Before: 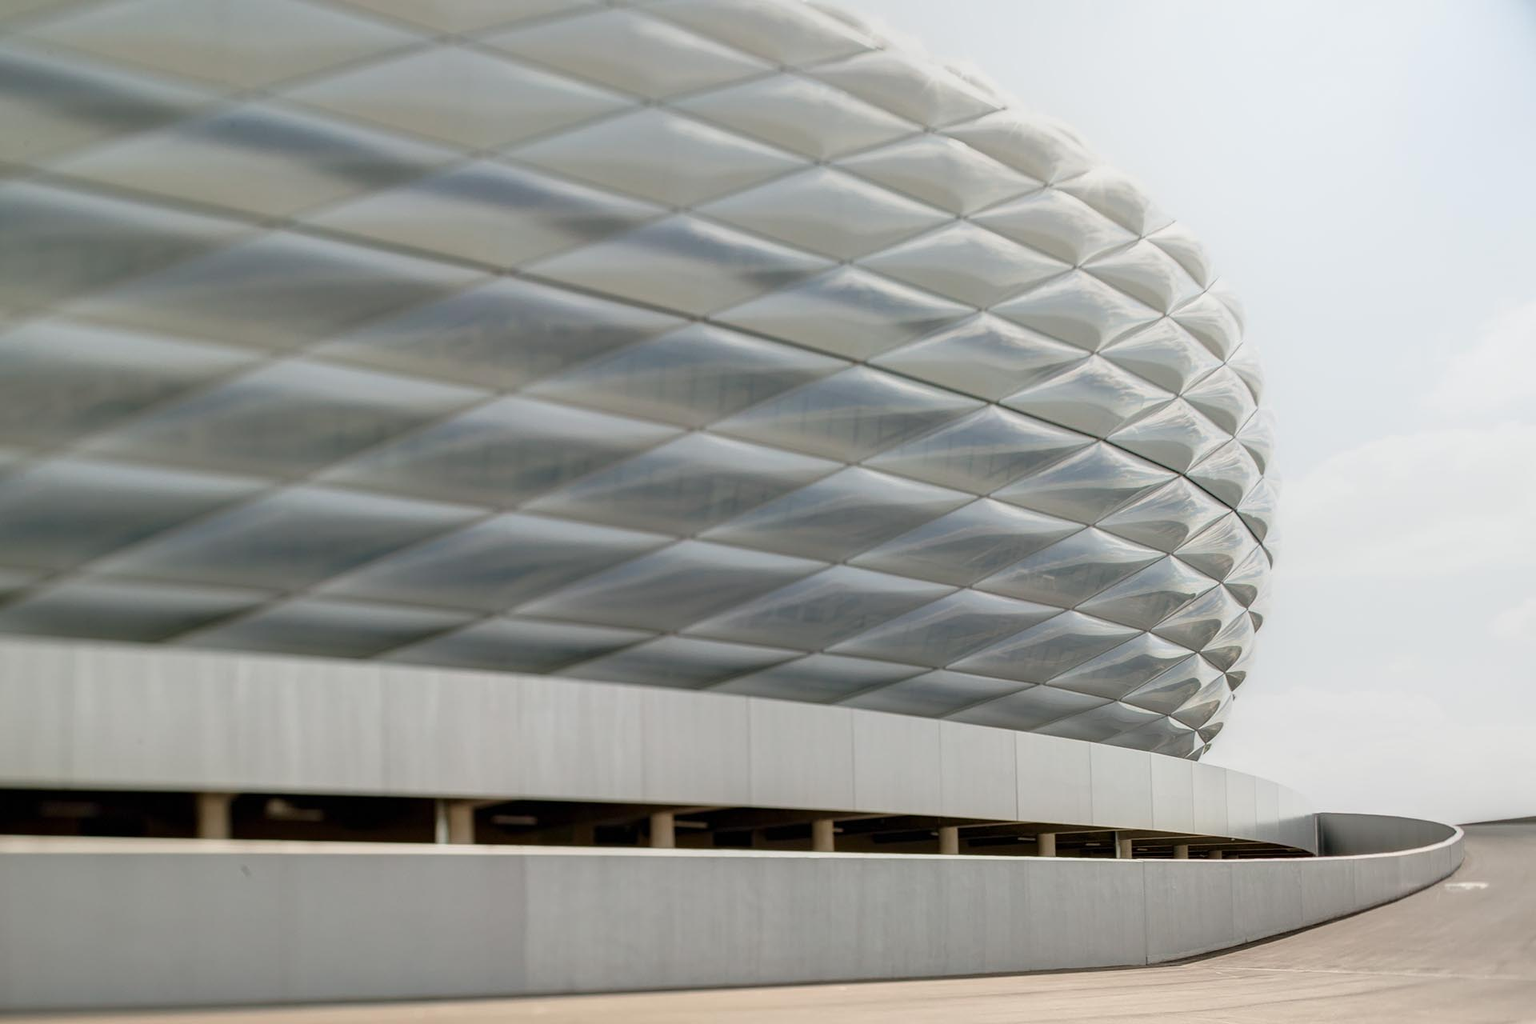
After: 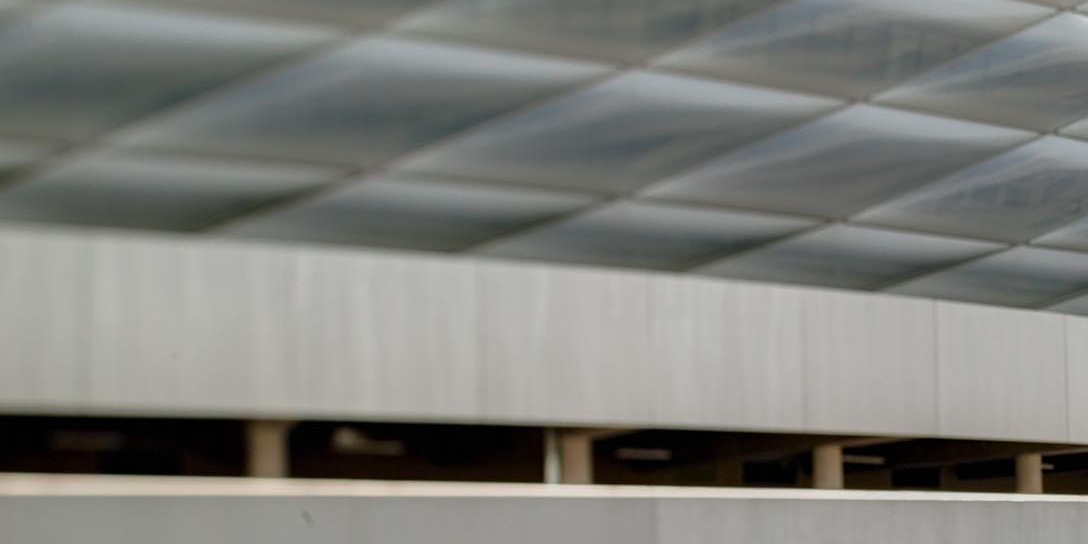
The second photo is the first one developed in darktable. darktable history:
crop: top 44.635%, right 43.286%, bottom 12.804%
